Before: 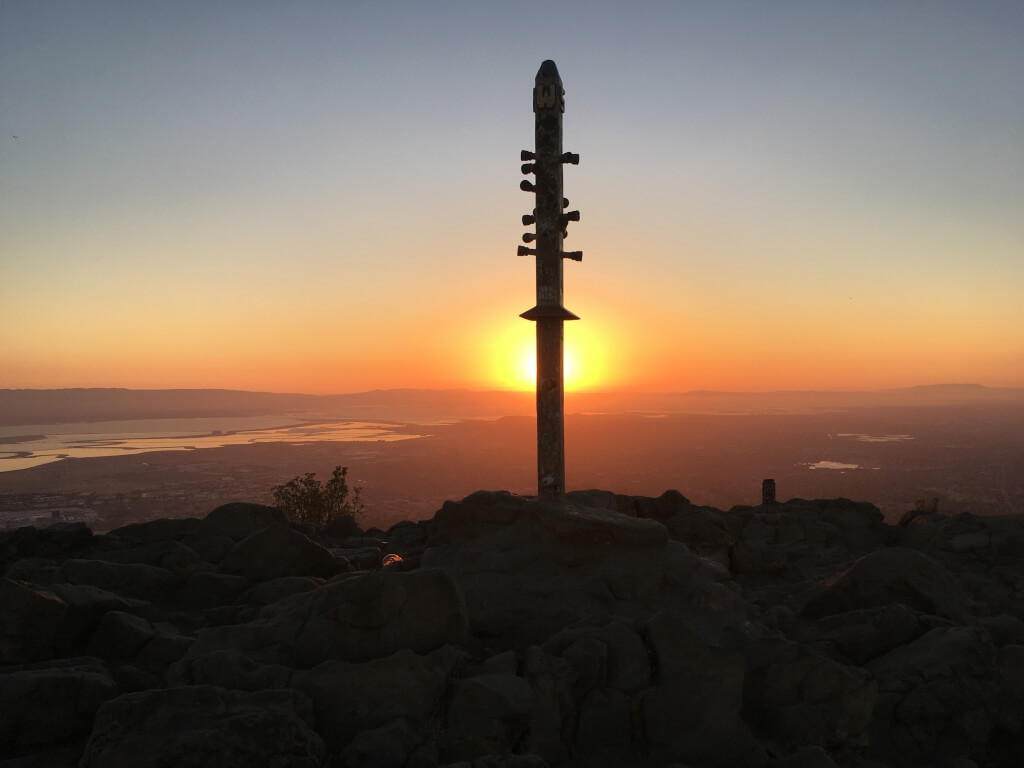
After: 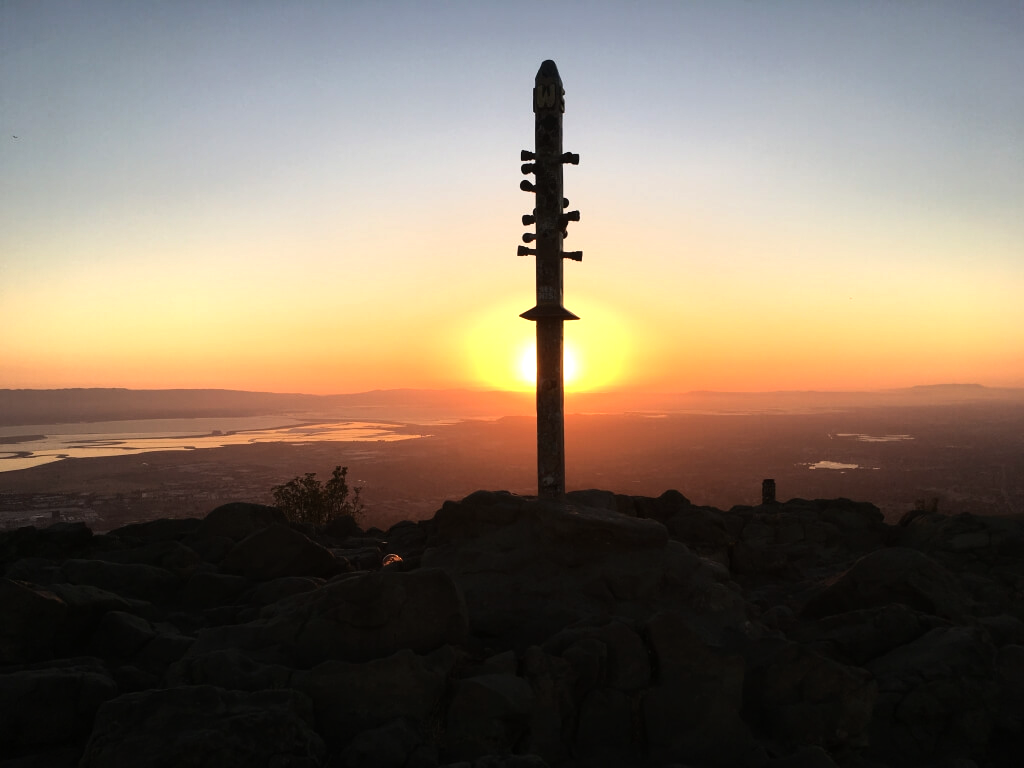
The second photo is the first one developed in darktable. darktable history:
tone equalizer: -8 EV -0.75 EV, -7 EV -0.7 EV, -6 EV -0.6 EV, -5 EV -0.4 EV, -3 EV 0.4 EV, -2 EV 0.6 EV, -1 EV 0.7 EV, +0 EV 0.75 EV, edges refinement/feathering 500, mask exposure compensation -1.57 EV, preserve details no
exposure: exposure -0.01 EV, compensate highlight preservation false
